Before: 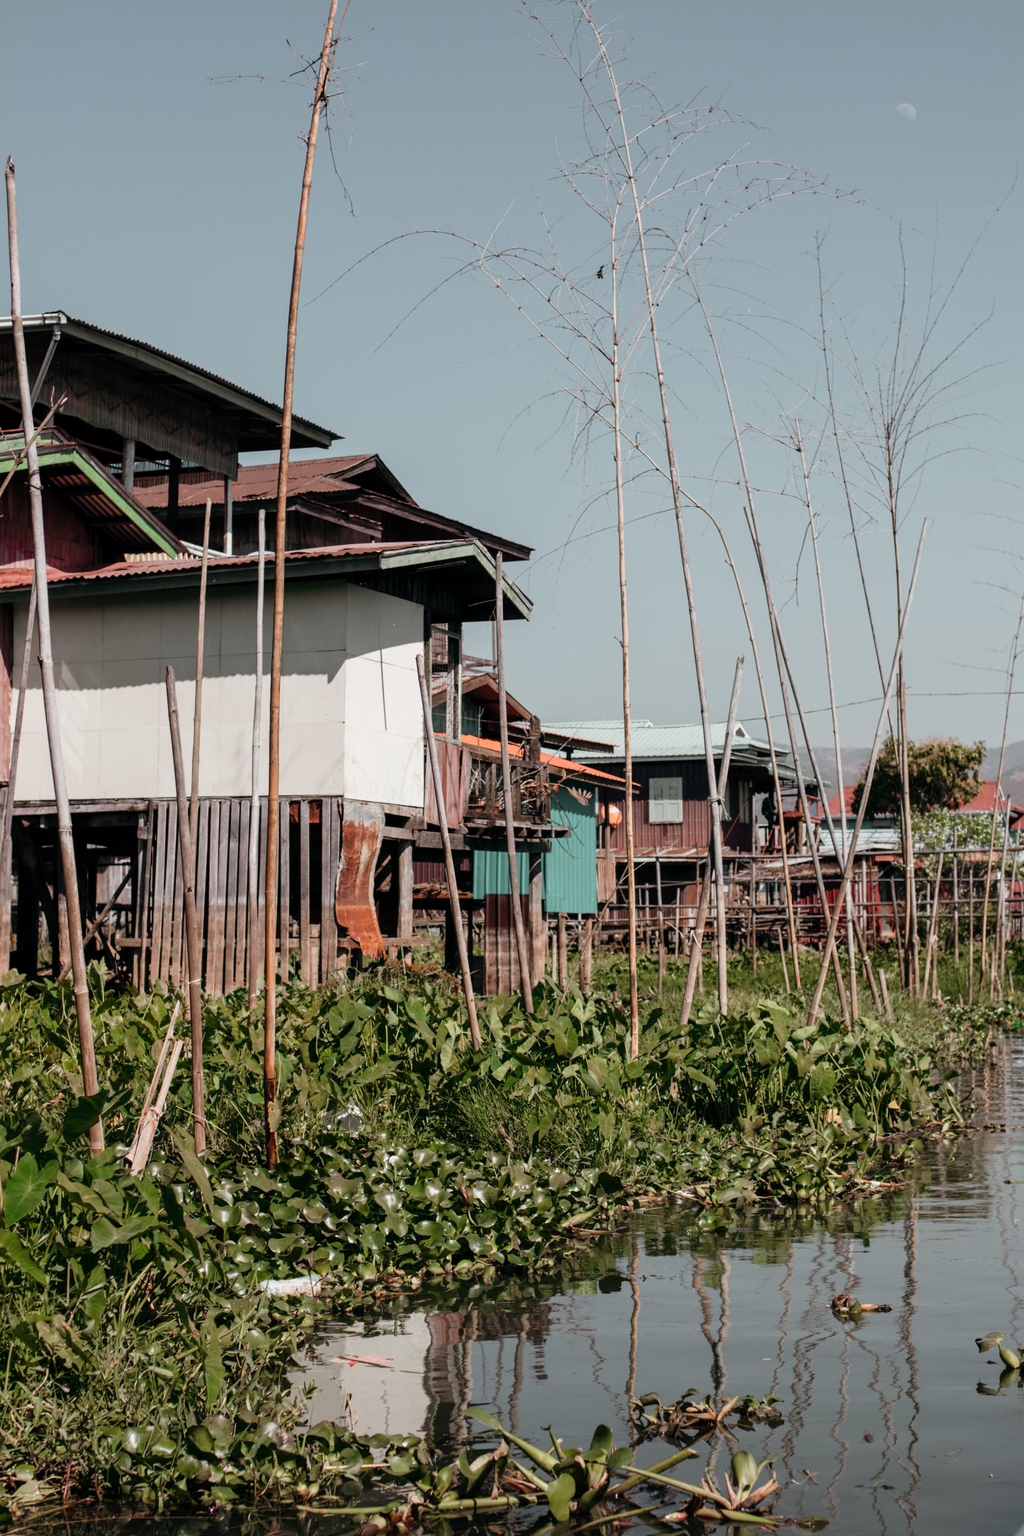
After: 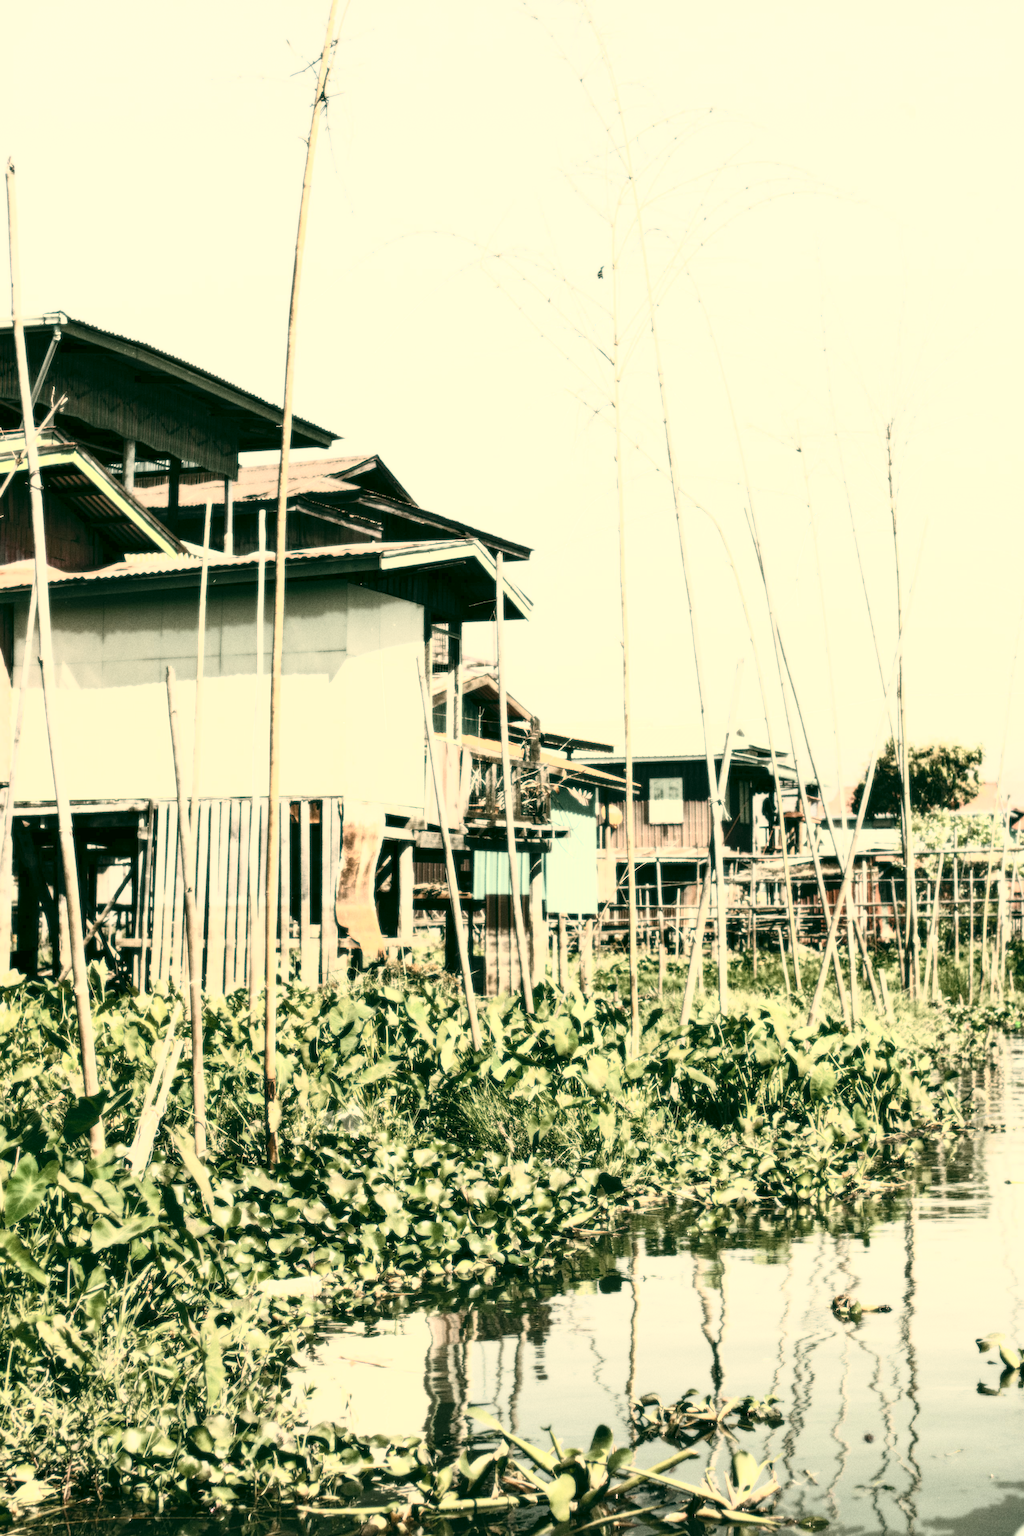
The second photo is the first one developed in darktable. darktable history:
bloom: size 0%, threshold 54.82%, strength 8.31%
grain: on, module defaults
tone equalizer: on, module defaults
contrast brightness saturation: contrast 0.57, brightness 0.57, saturation -0.34
color correction: highlights a* 5.3, highlights b* 24.26, shadows a* -15.58, shadows b* 4.02
